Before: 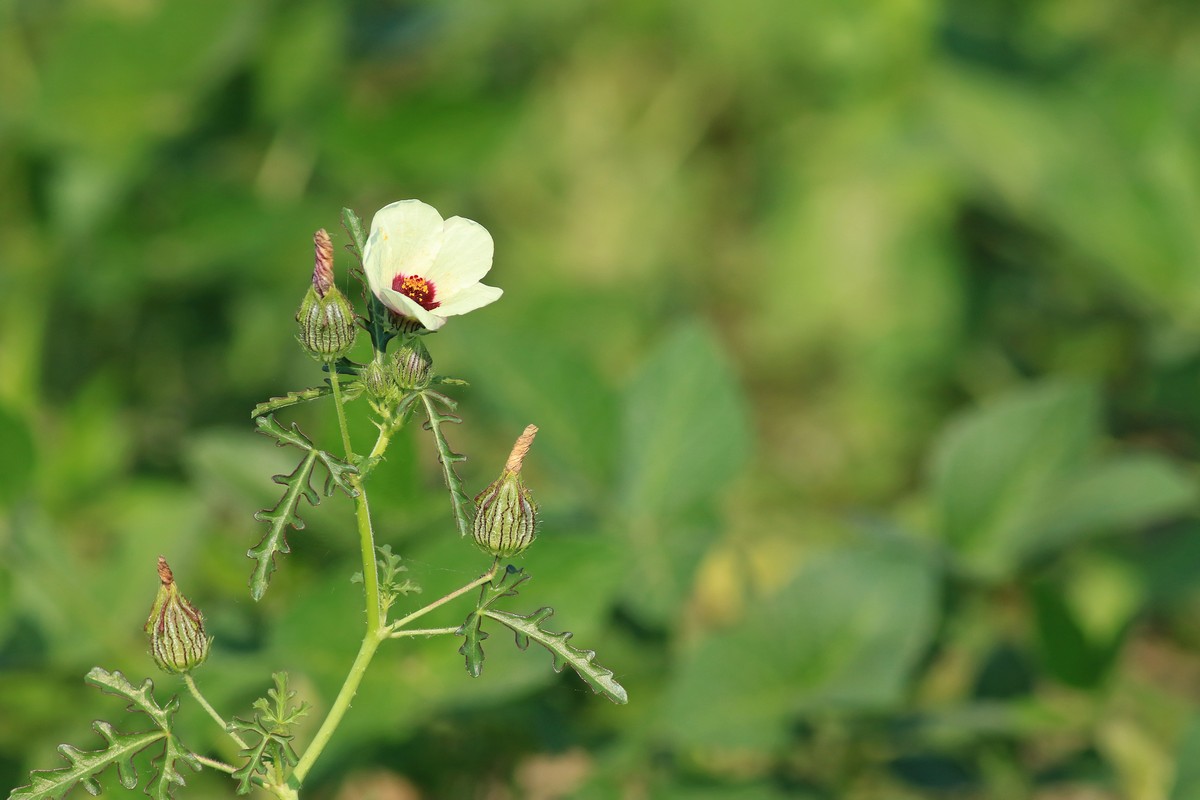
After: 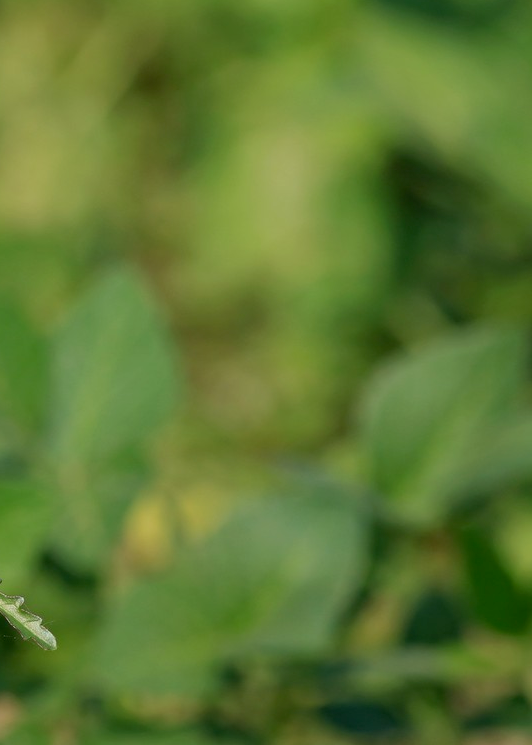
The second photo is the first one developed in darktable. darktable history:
exposure: black level correction 0.006, exposure -0.222 EV, compensate highlight preservation false
crop: left 47.604%, top 6.781%, right 8.042%
